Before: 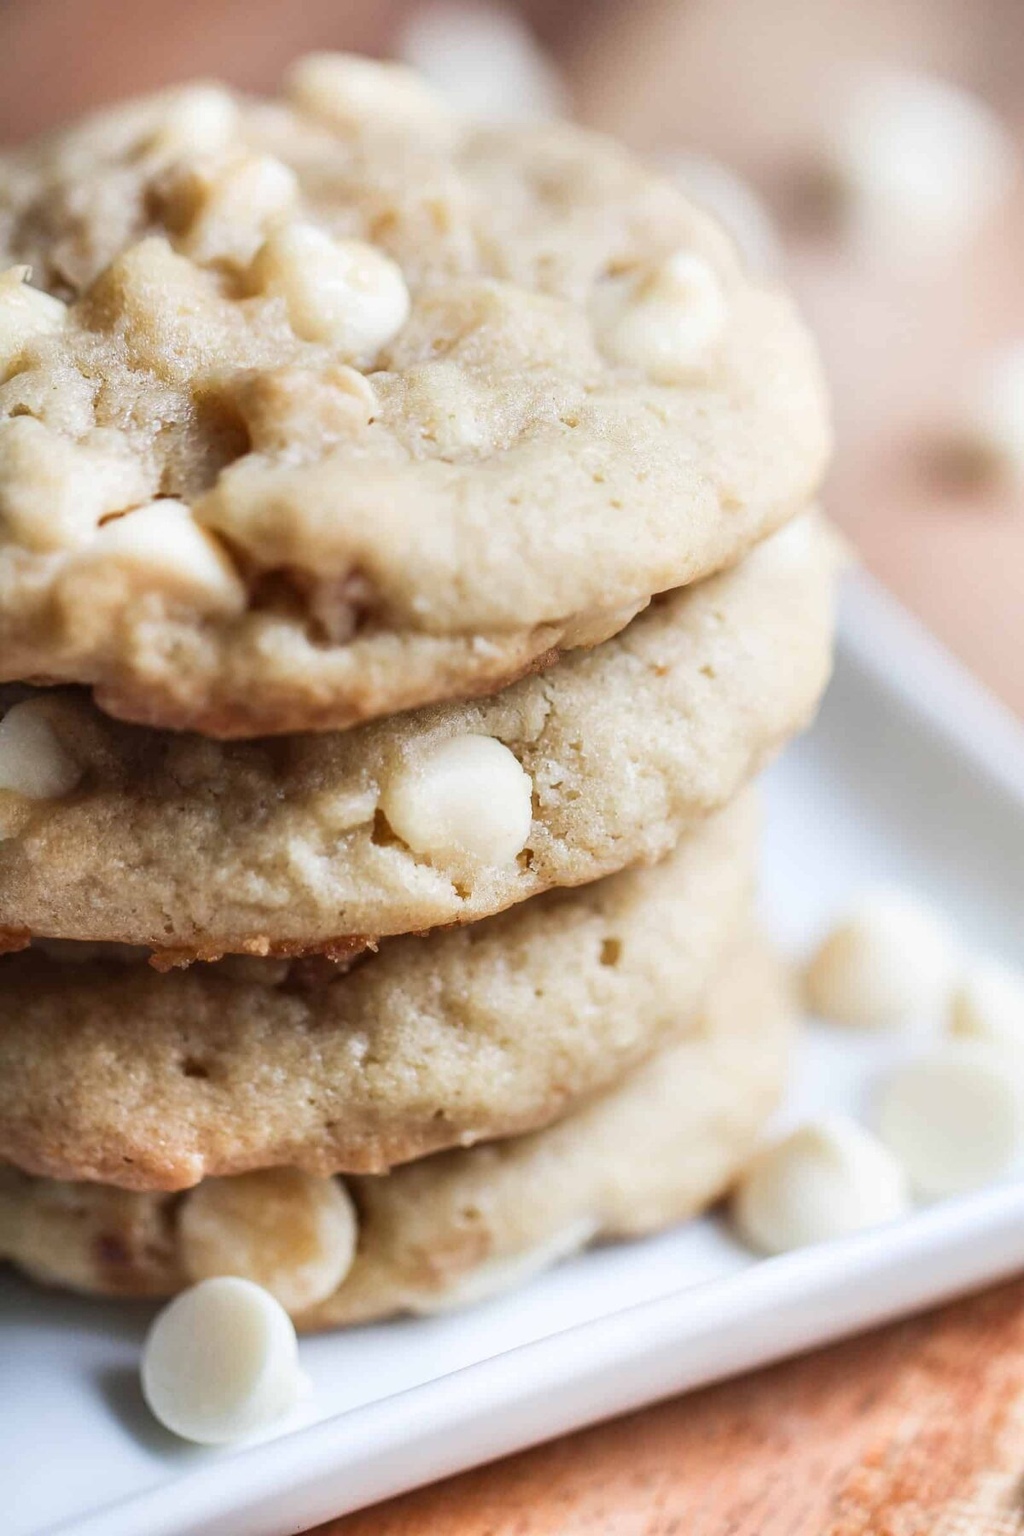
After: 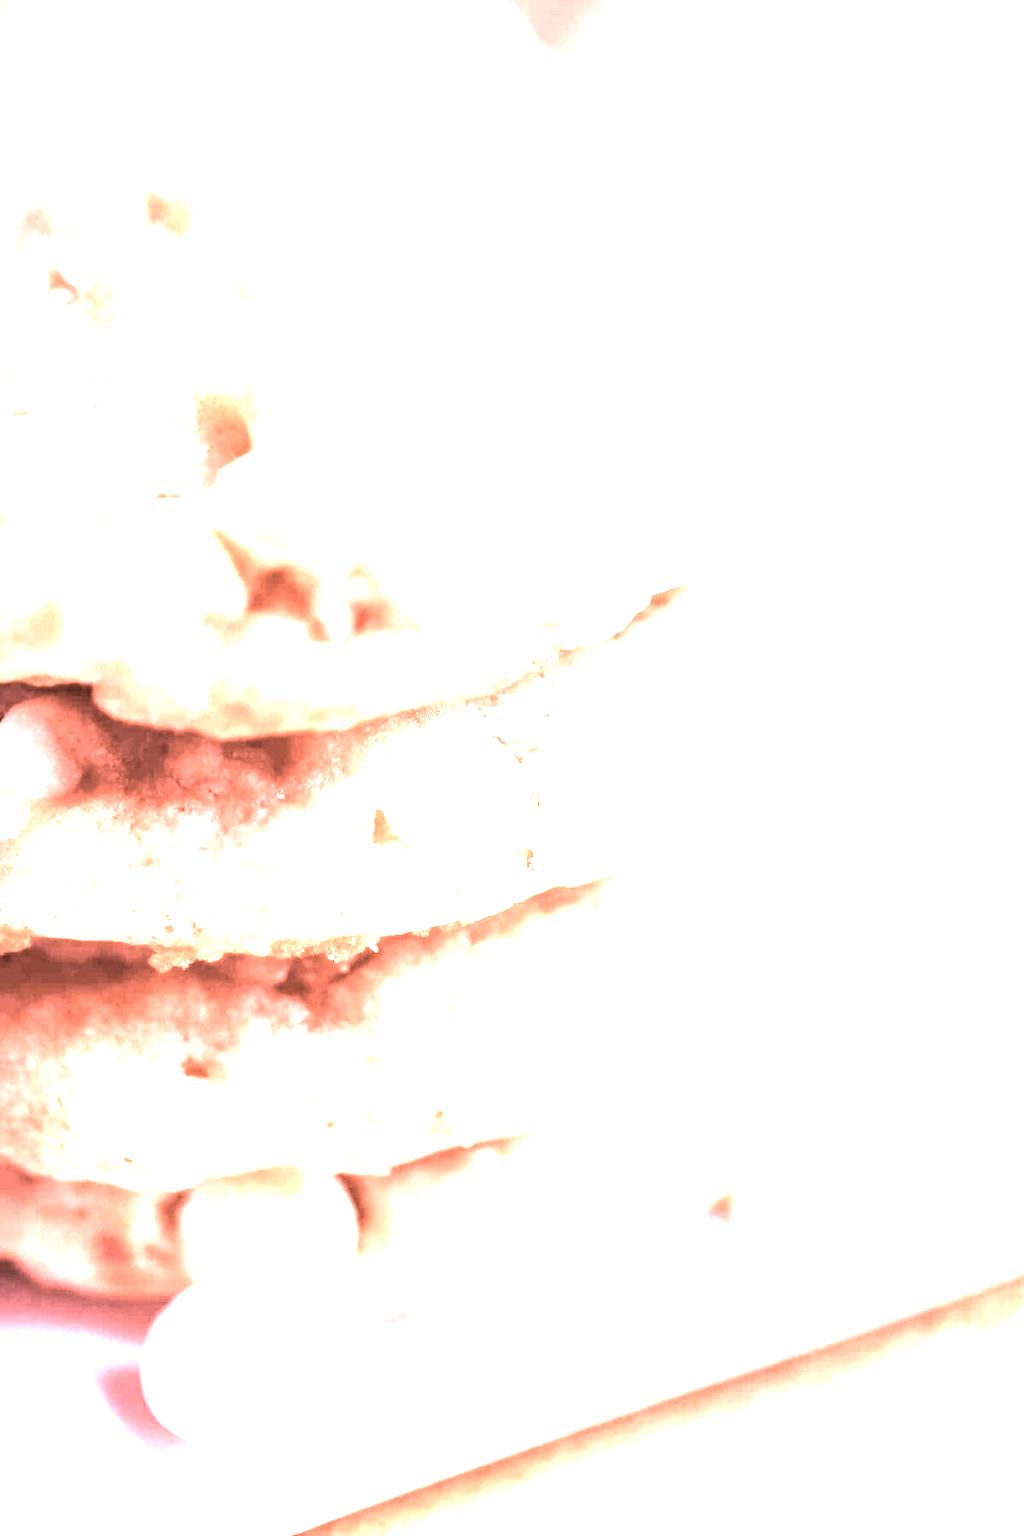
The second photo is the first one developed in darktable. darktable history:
exposure: exposure 0.515 EV, compensate highlight preservation false
color correction: saturation 0.5
white balance: red 4.26, blue 1.802
